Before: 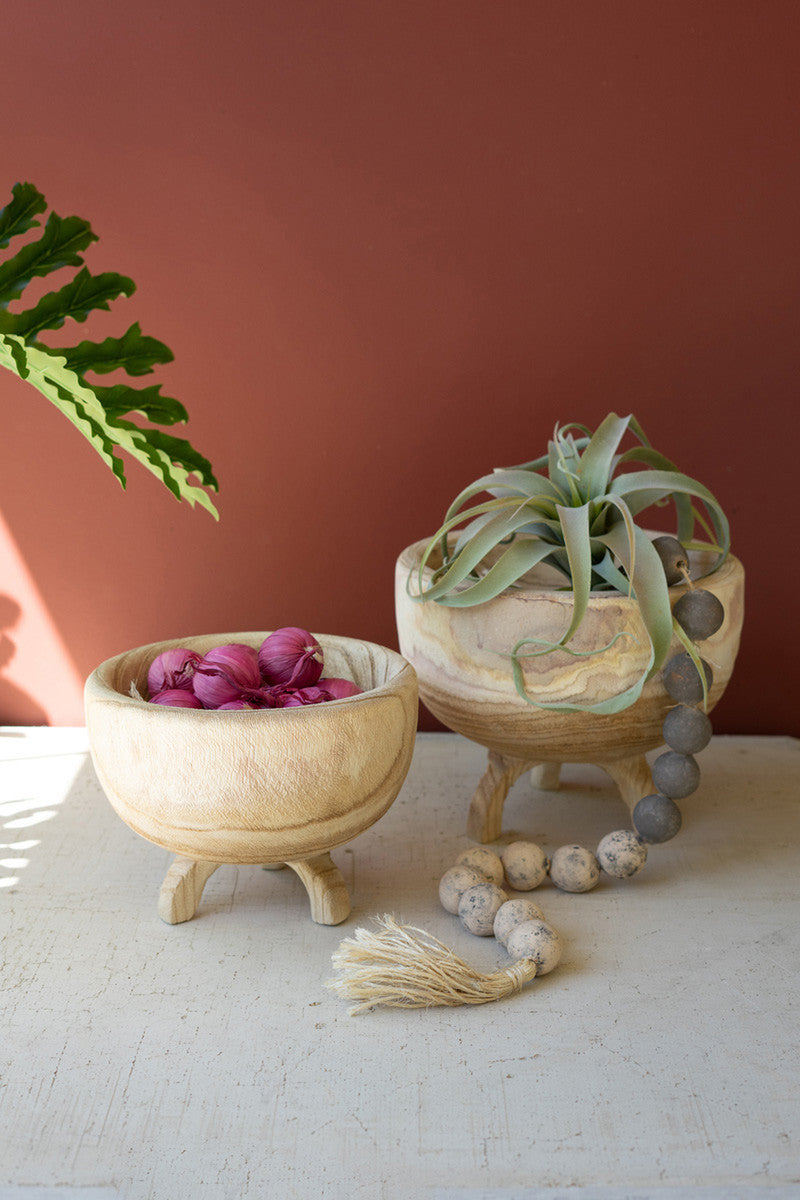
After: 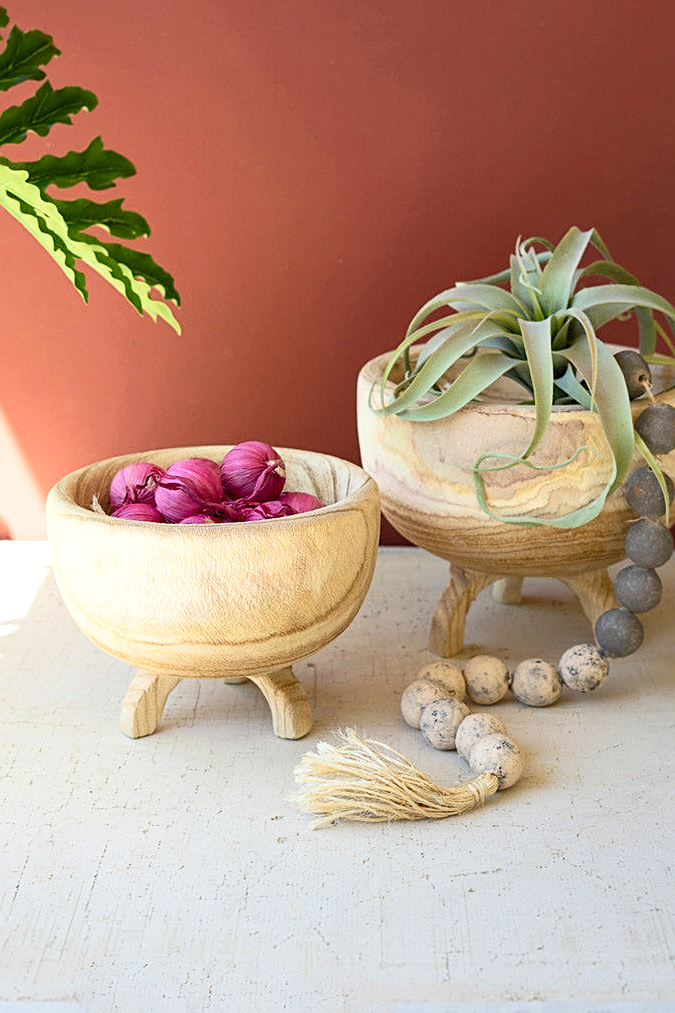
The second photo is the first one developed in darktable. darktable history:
crop and rotate: left 4.842%, top 15.51%, right 10.668%
exposure: exposure 0.191 EV, compensate highlight preservation false
sharpen: on, module defaults
contrast brightness saturation: contrast 0.2, brightness 0.16, saturation 0.22
